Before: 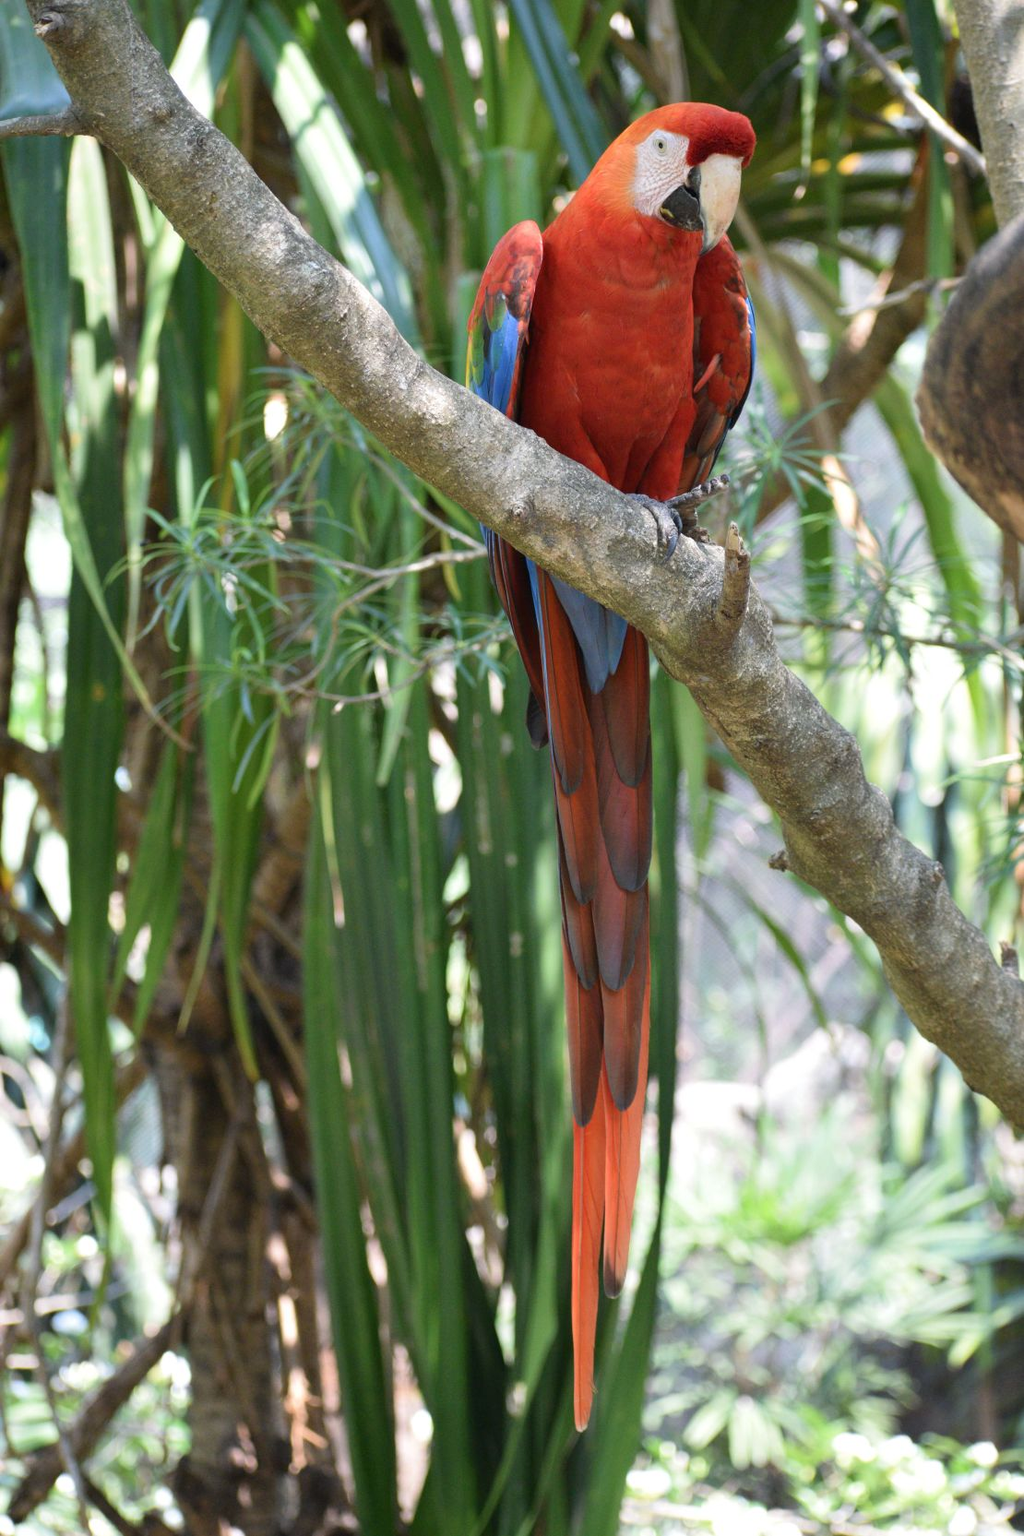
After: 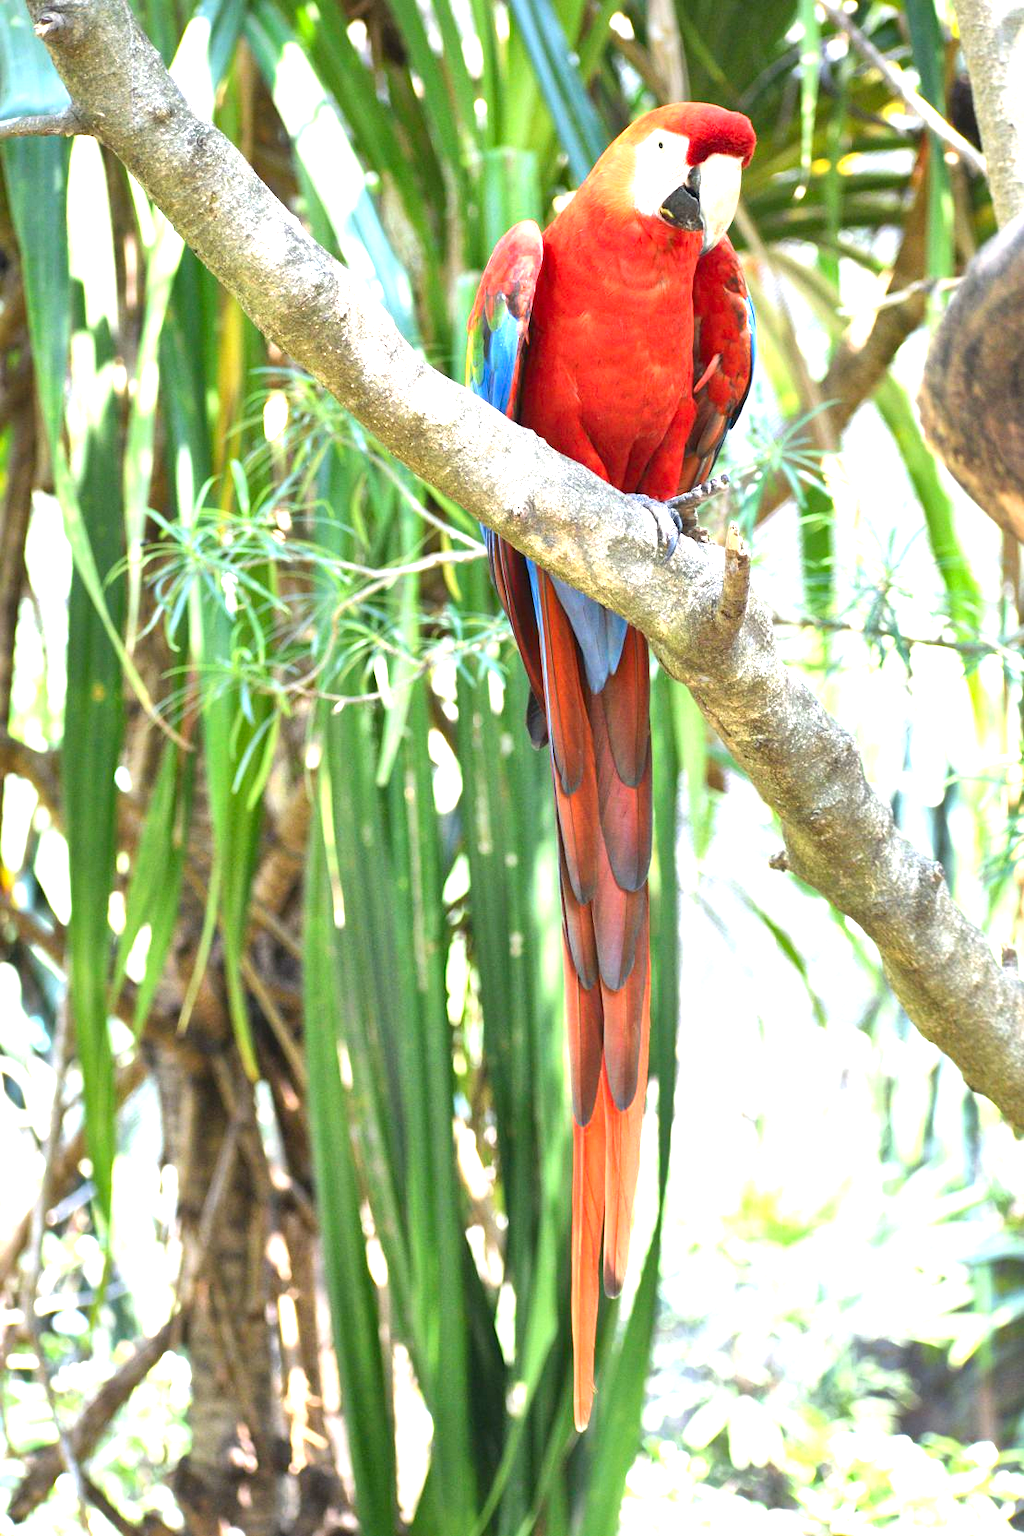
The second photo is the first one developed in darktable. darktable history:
contrast brightness saturation: brightness 0.09, saturation 0.19
local contrast: mode bilateral grid, contrast 25, coarseness 60, detail 151%, midtone range 0.2
exposure: black level correction 0, exposure 1.45 EV, compensate exposure bias true, compensate highlight preservation false
